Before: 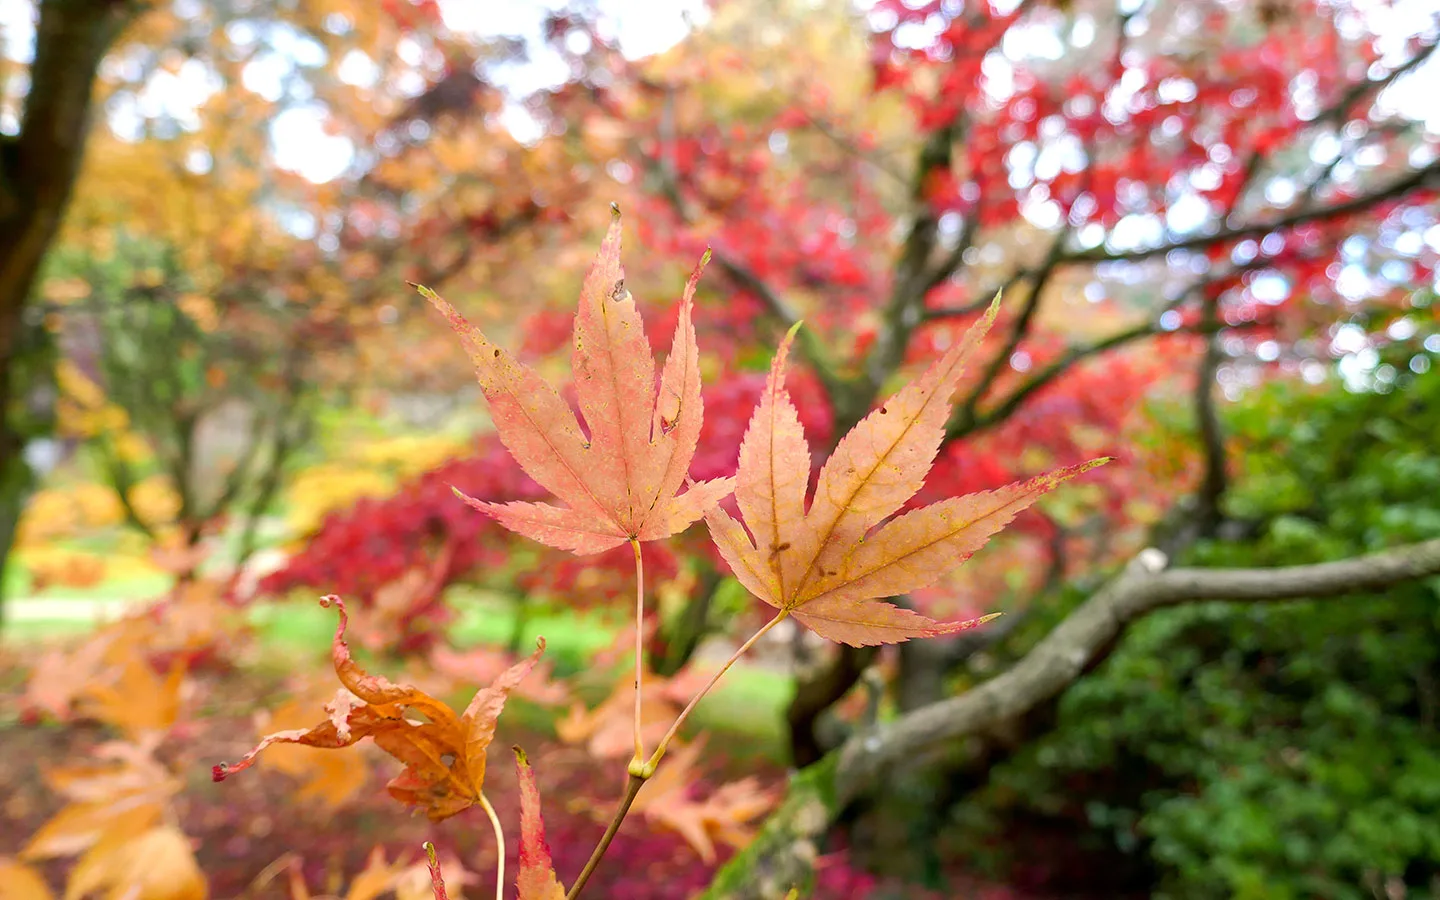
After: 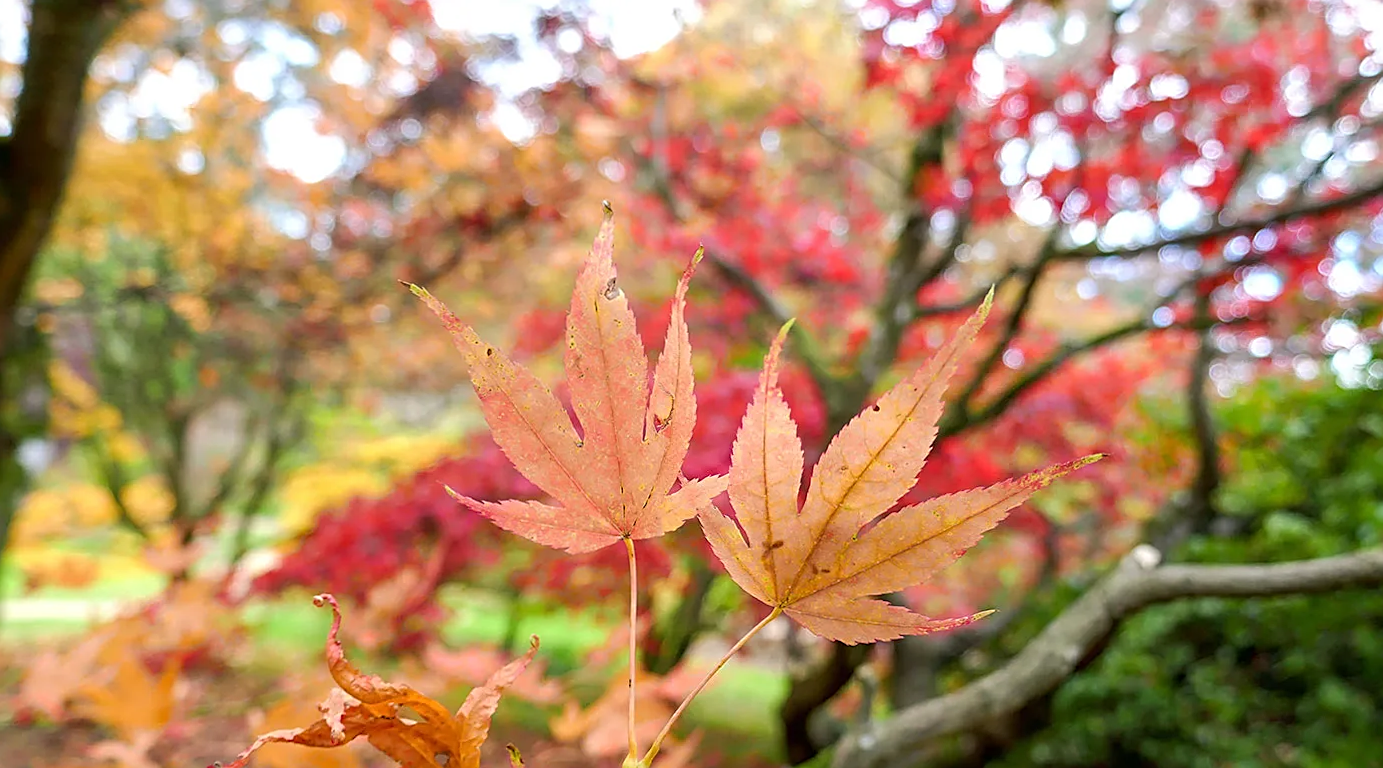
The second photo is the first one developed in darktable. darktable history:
crop and rotate: angle 0.2°, left 0.275%, right 3.127%, bottom 14.18%
exposure: compensate highlight preservation false
sharpen: amount 0.478
